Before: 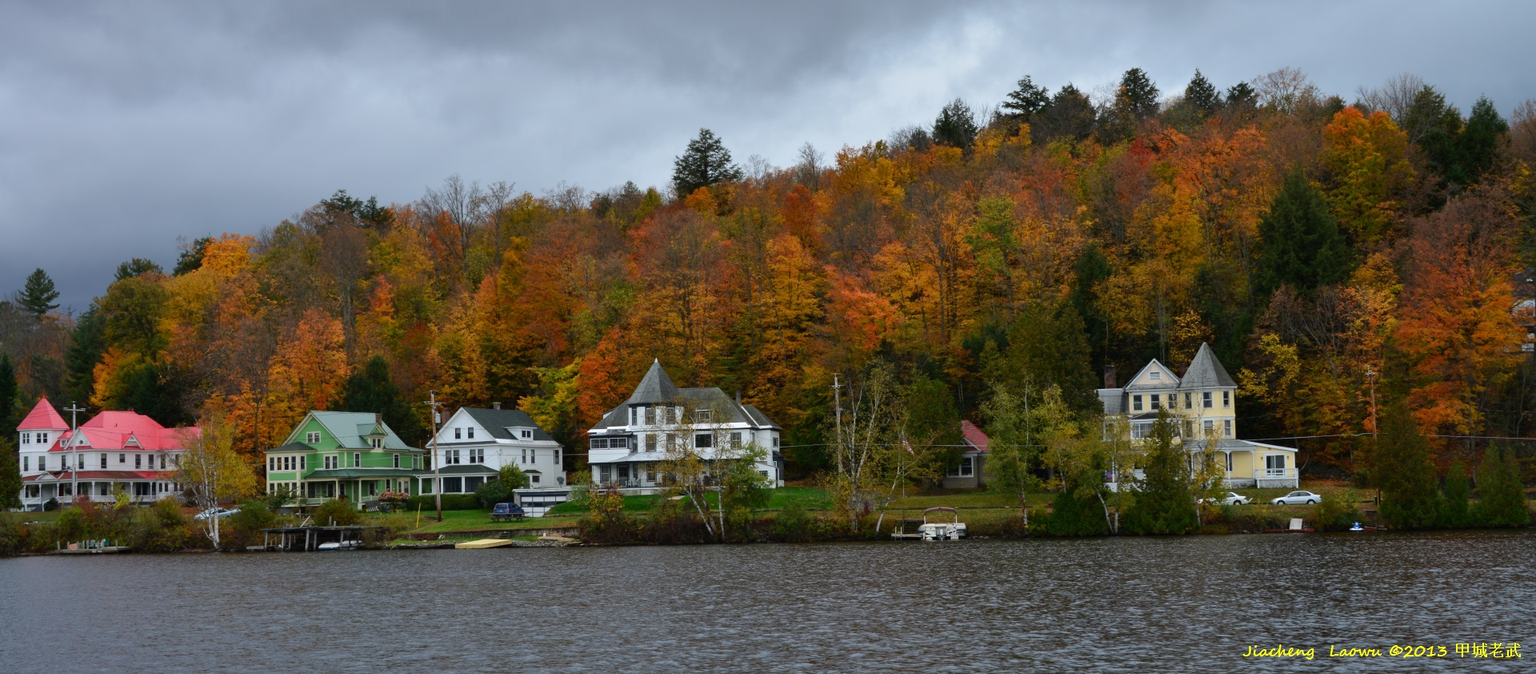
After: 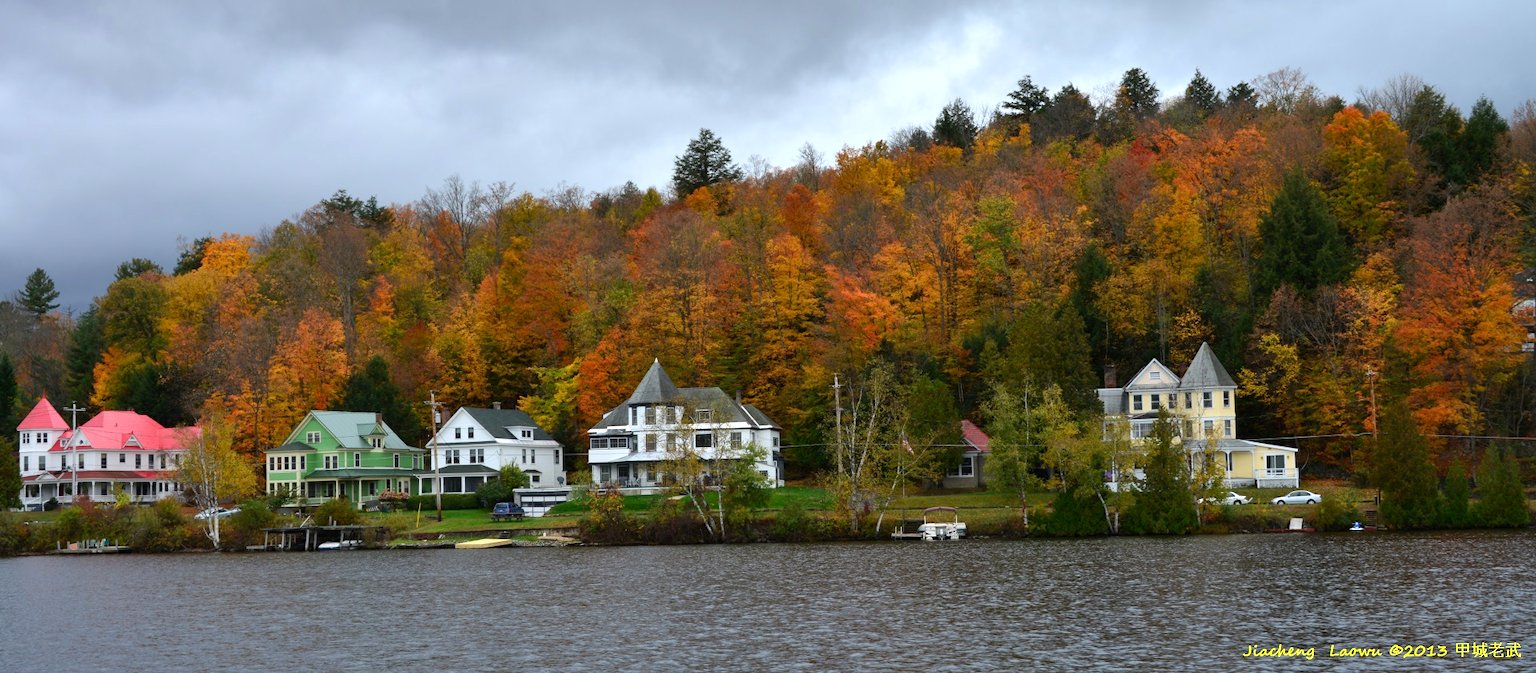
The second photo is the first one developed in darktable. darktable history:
exposure: black level correction 0.001, exposure 0.498 EV, compensate exposure bias true, compensate highlight preservation false
